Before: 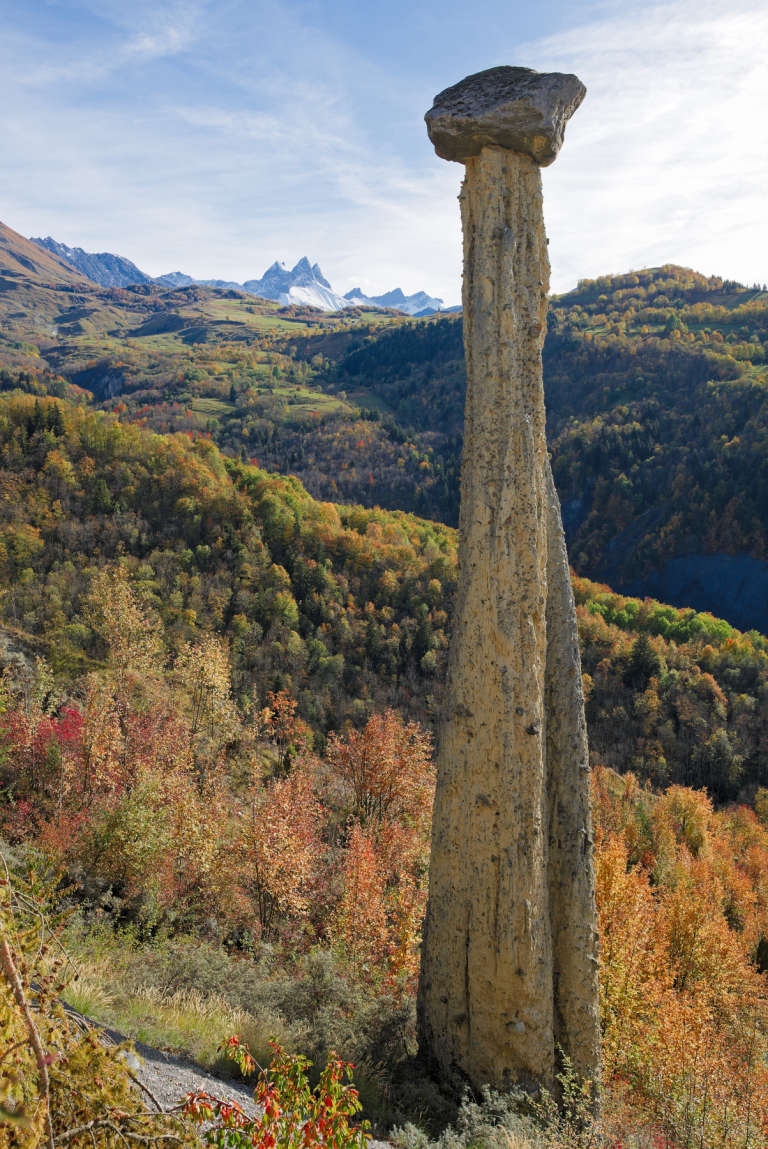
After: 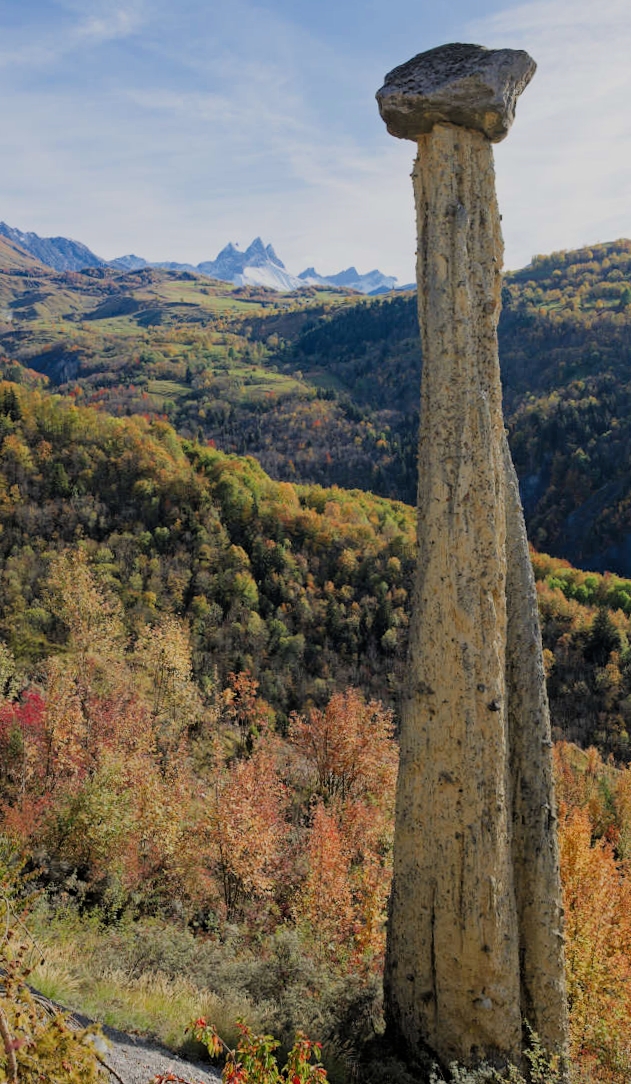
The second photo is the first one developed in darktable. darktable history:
filmic rgb: black relative exposure -7.65 EV, white relative exposure 4.56 EV, hardness 3.61, color science v6 (2022)
crop and rotate: angle 1°, left 4.281%, top 0.642%, right 11.383%, bottom 2.486%
